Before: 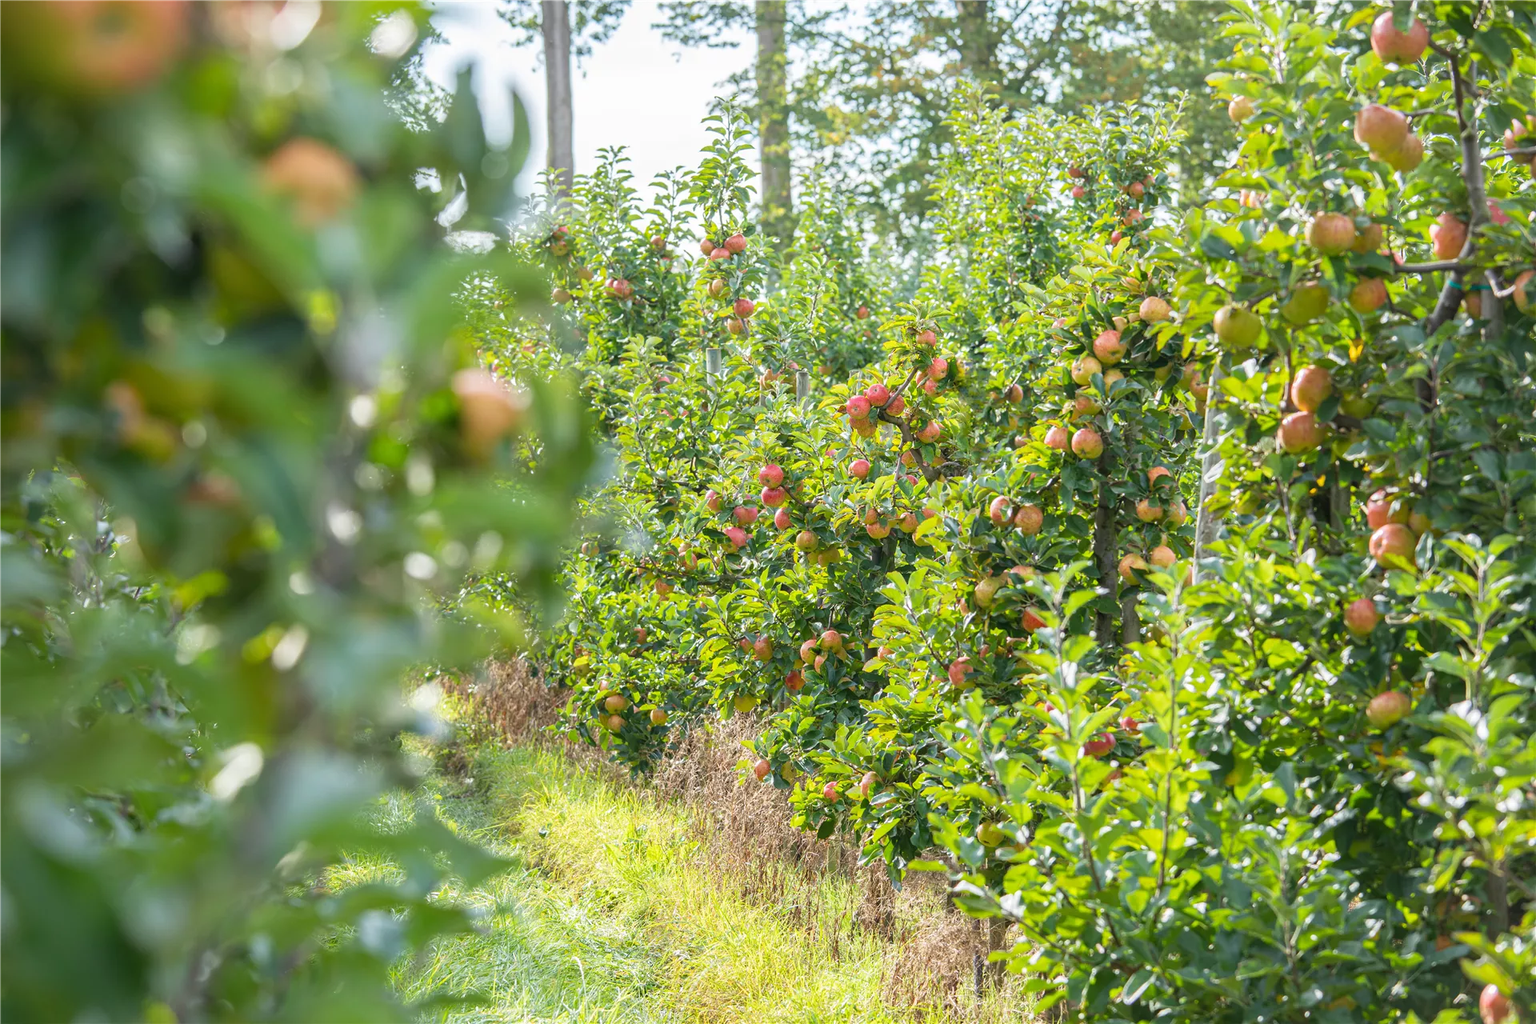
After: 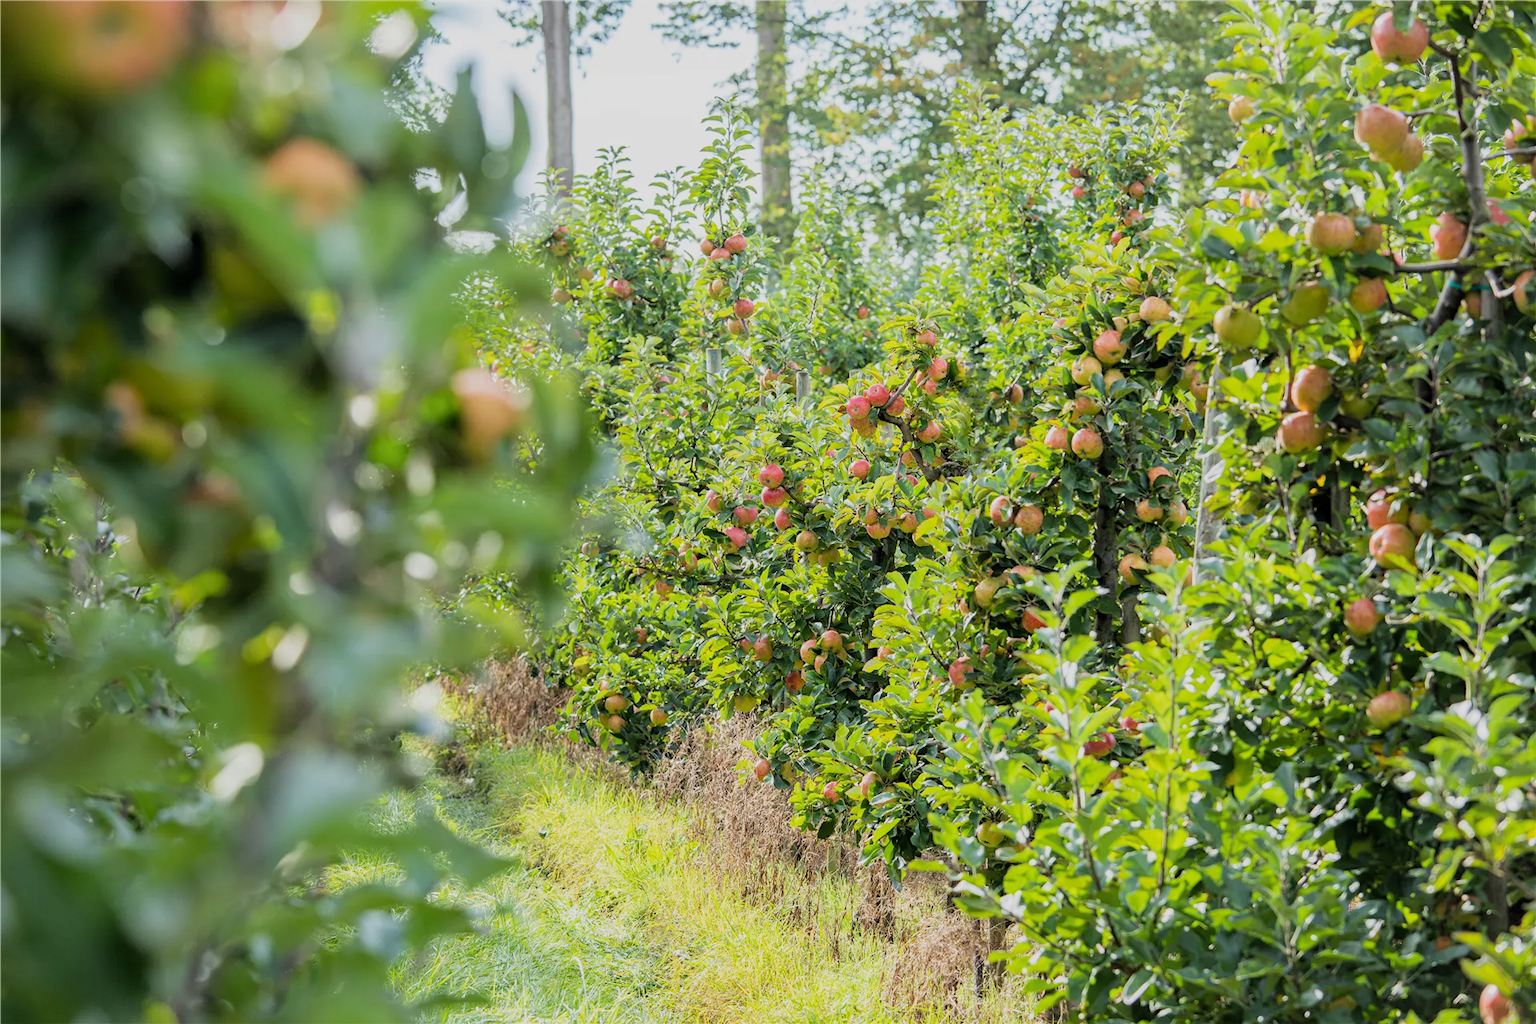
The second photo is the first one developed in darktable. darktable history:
filmic rgb: black relative exposure -5.08 EV, white relative exposure 3.96 EV, hardness 2.89, contrast 1.201
exposure: exposure -0.064 EV, compensate exposure bias true, compensate highlight preservation false
